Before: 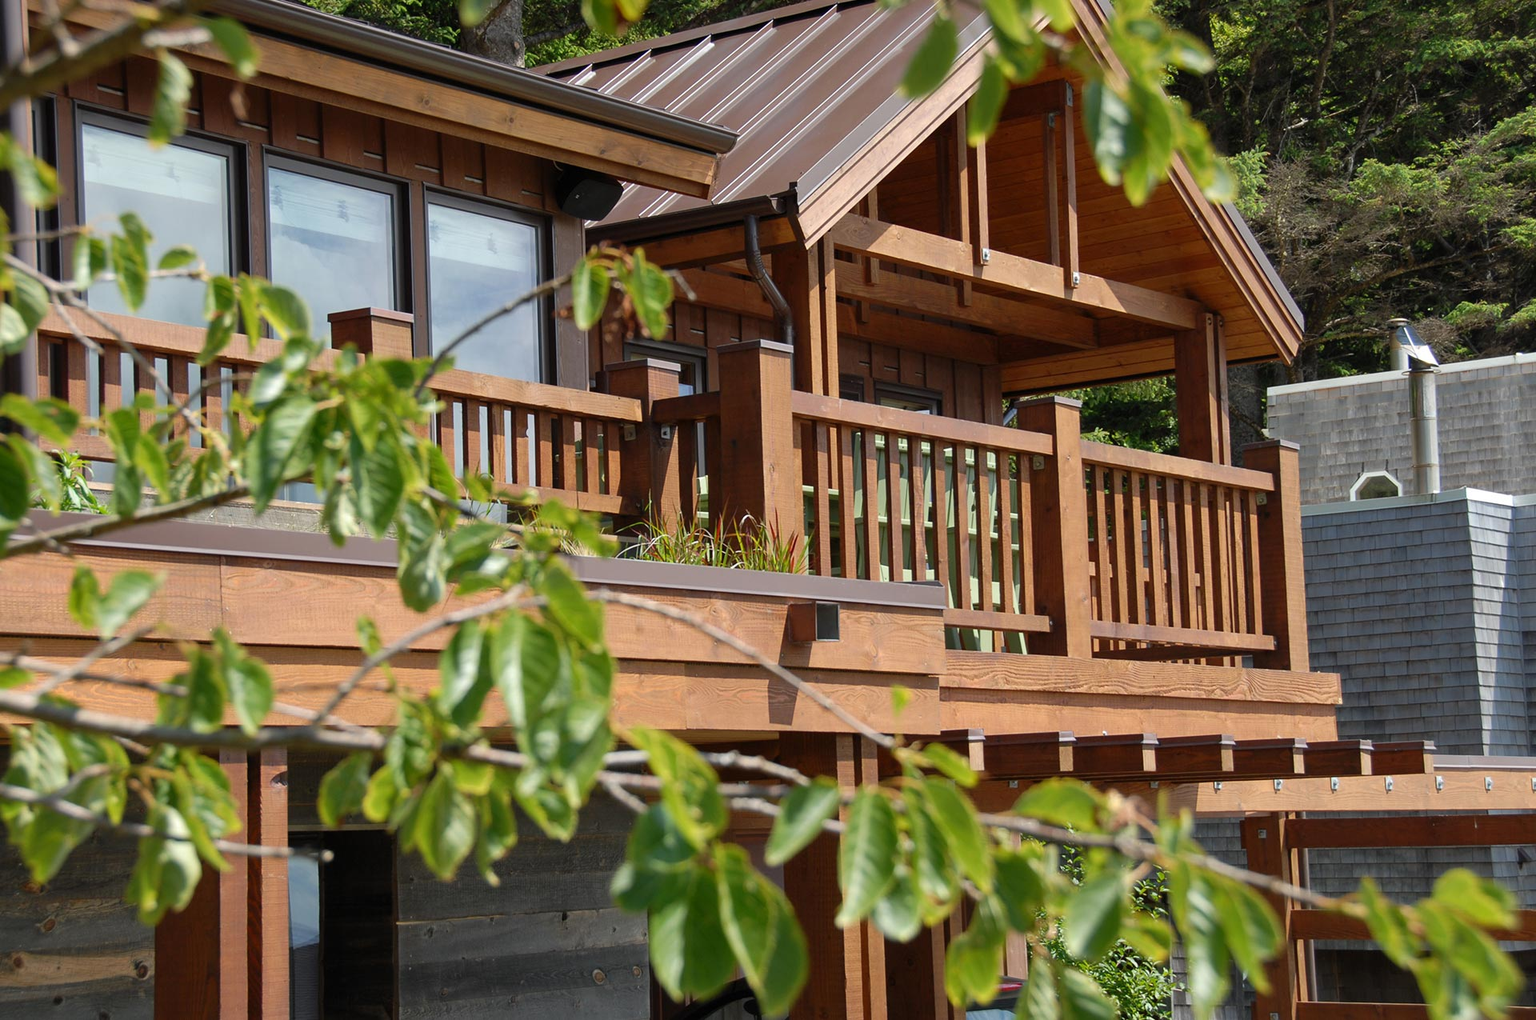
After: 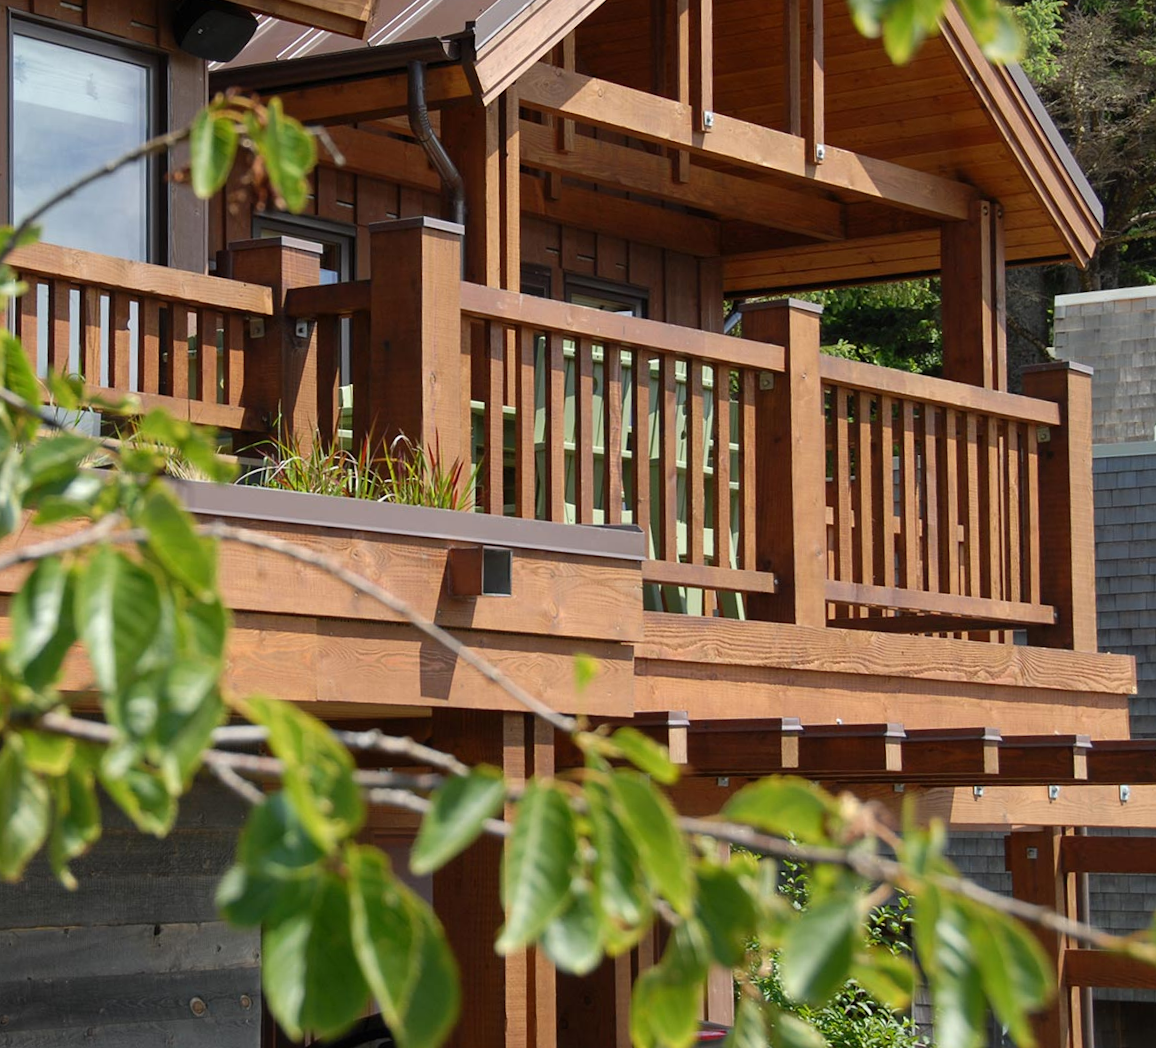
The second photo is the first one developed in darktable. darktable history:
crop and rotate: left 28.256%, top 17.734%, right 12.656%, bottom 3.573%
rotate and perspective: rotation 1.72°, automatic cropping off
